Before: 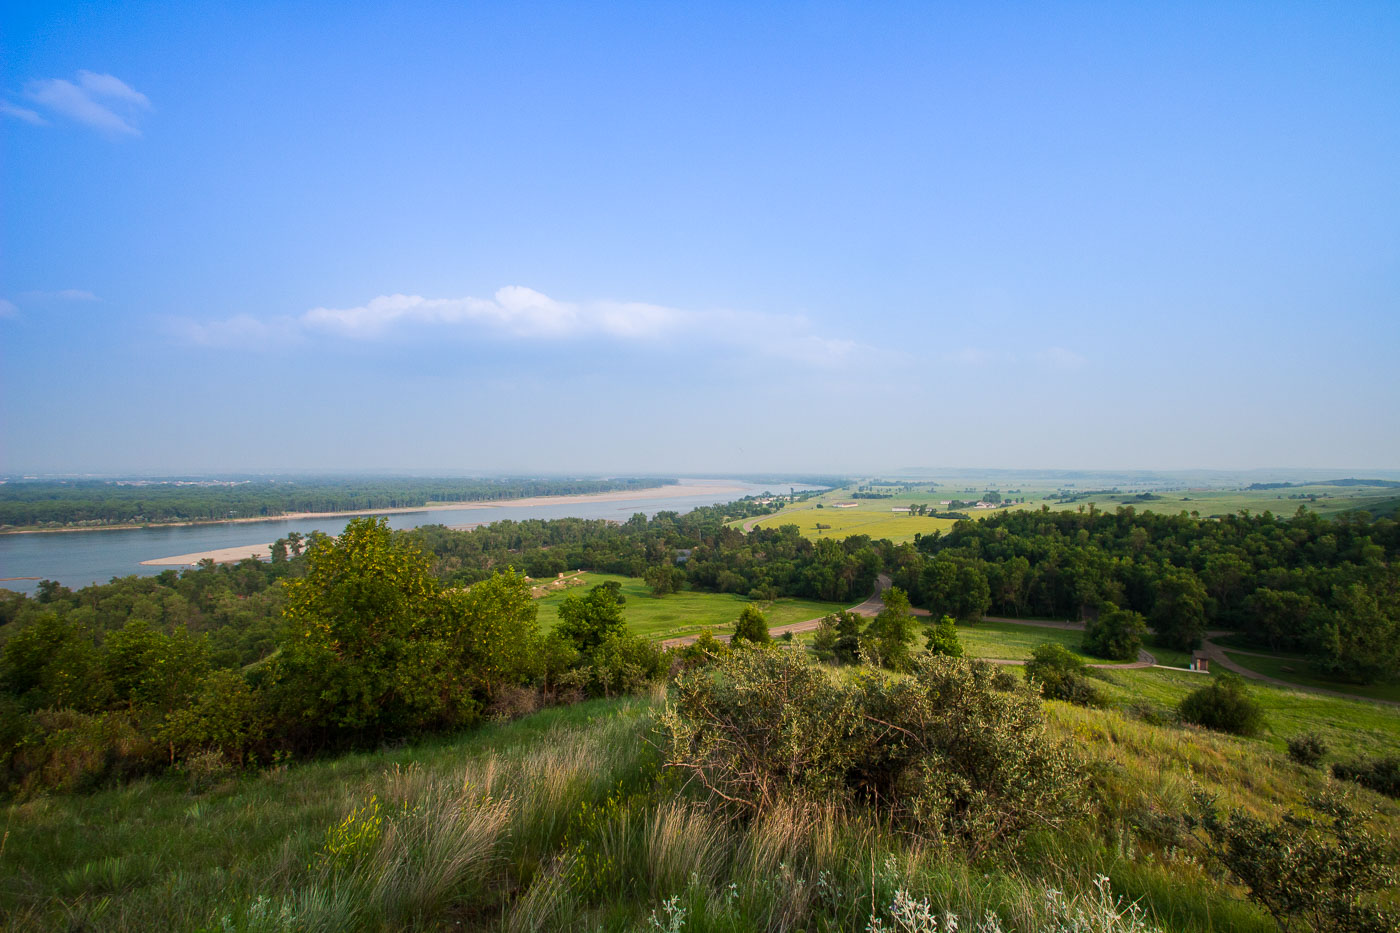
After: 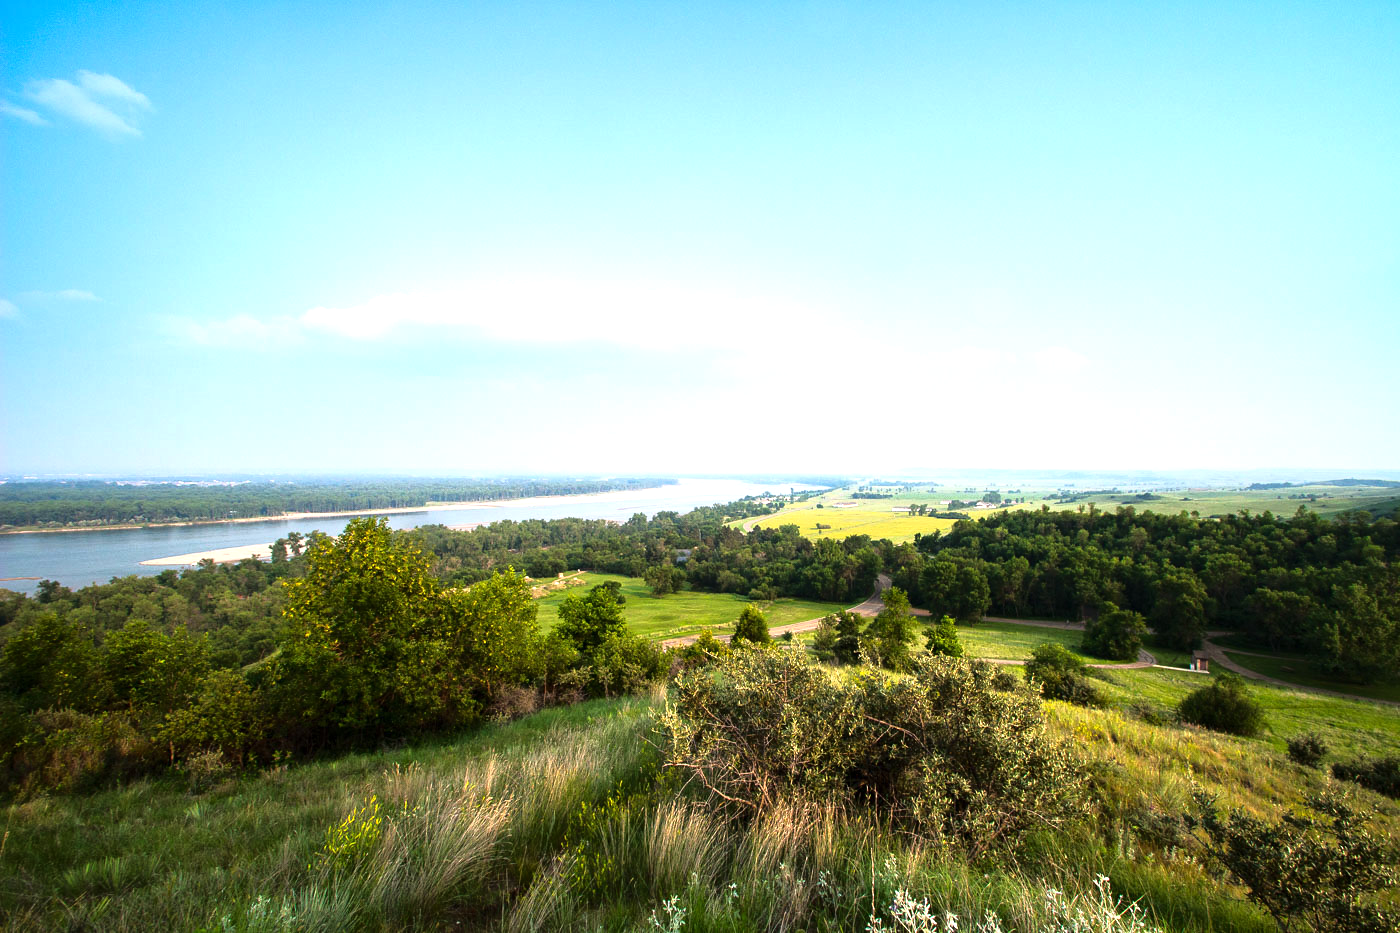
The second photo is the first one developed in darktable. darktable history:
exposure: exposure 1.15 EV, compensate highlight preservation false
tone curve: curves: ch0 [(0, 0) (0.224, 0.12) (0.375, 0.296) (0.528, 0.472) (0.681, 0.634) (0.8, 0.766) (0.873, 0.877) (1, 1)], preserve colors basic power
